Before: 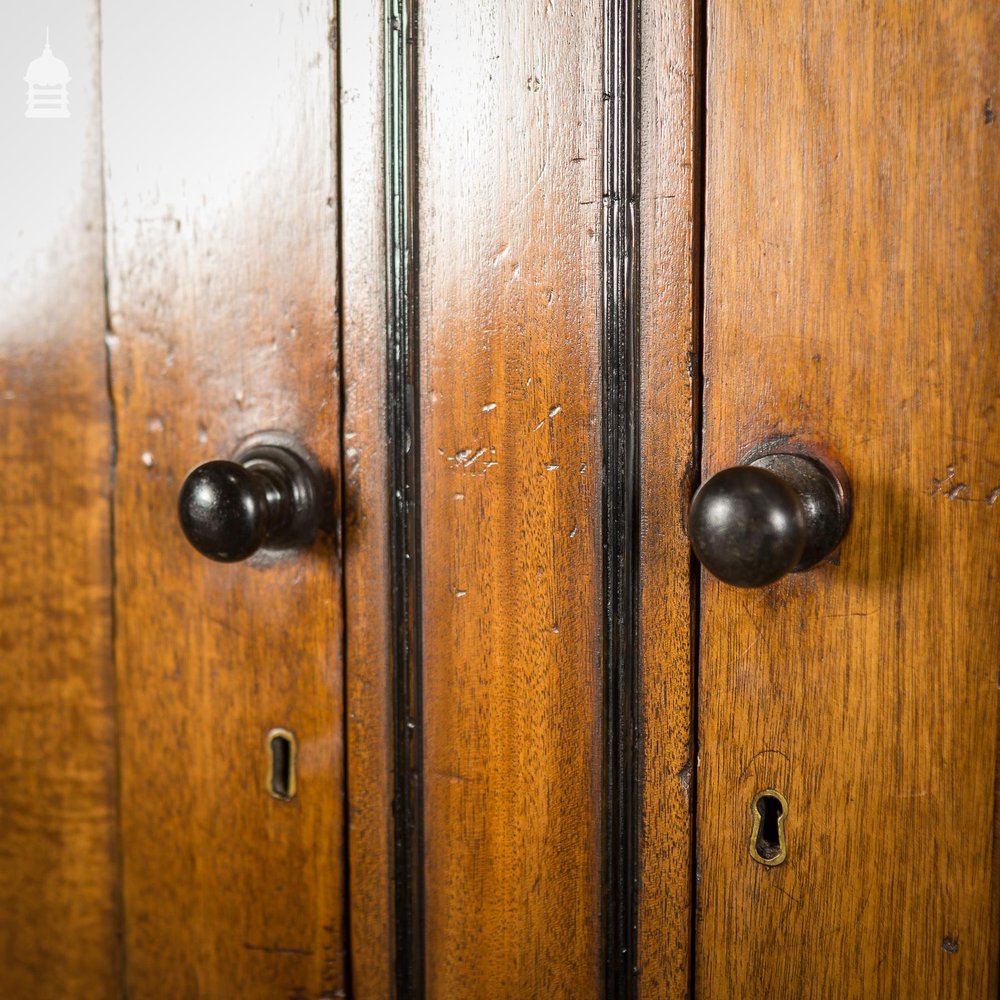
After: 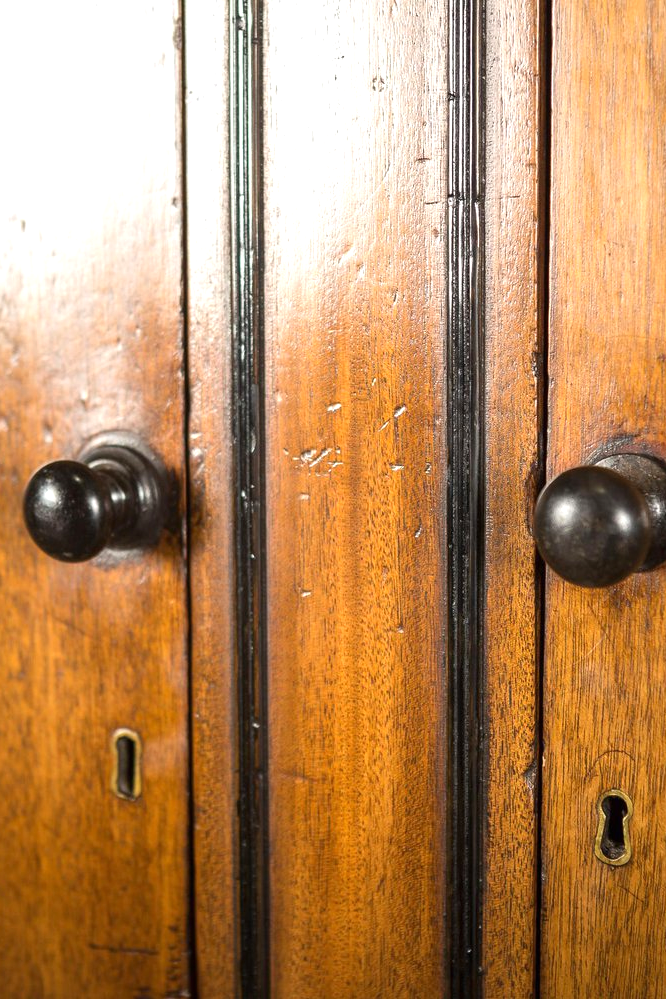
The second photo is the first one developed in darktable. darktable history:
exposure: black level correction 0, exposure 0.499 EV, compensate highlight preservation false
crop and rotate: left 15.582%, right 17.733%
